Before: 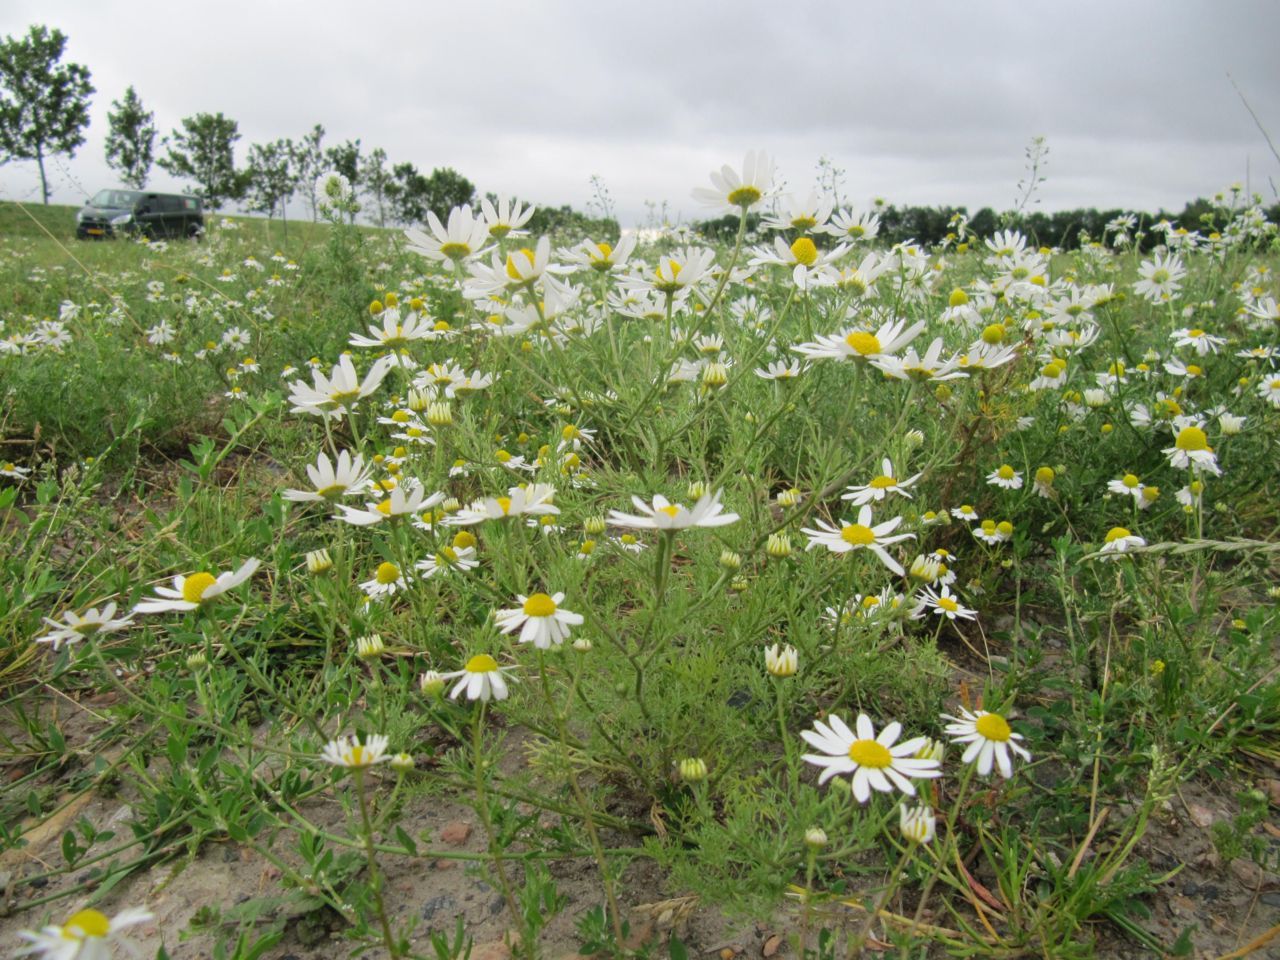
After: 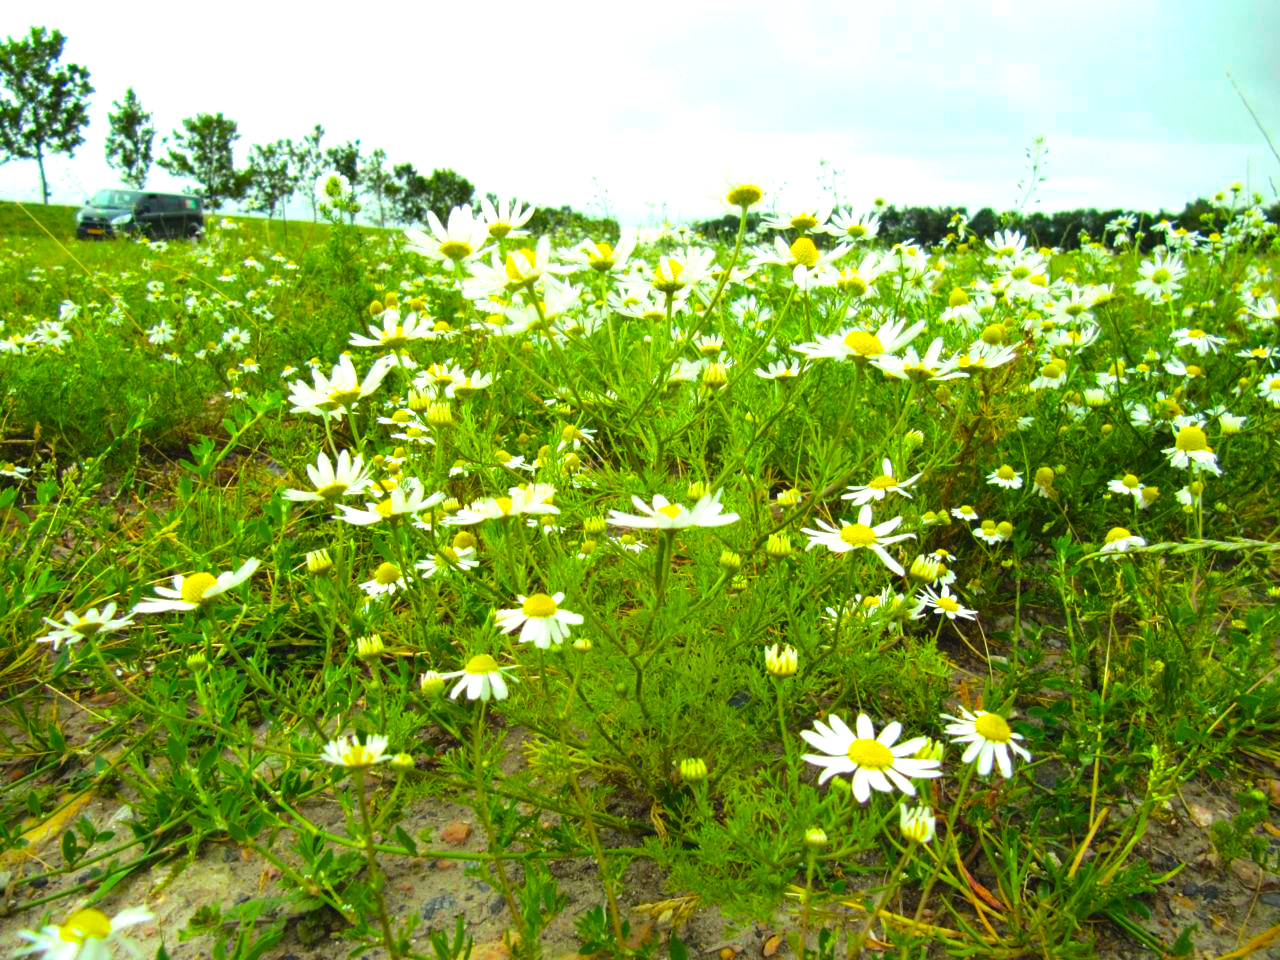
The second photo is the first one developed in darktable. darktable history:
color balance rgb: highlights gain › luminance 15.474%, highlights gain › chroma 6.884%, highlights gain › hue 123.76°, global offset › luminance 0.486%, linear chroma grading › global chroma 42.428%, perceptual saturation grading › global saturation 29.918%, perceptual brilliance grading › global brilliance 10.854%, global vibrance 25.082%, contrast 20.353%
